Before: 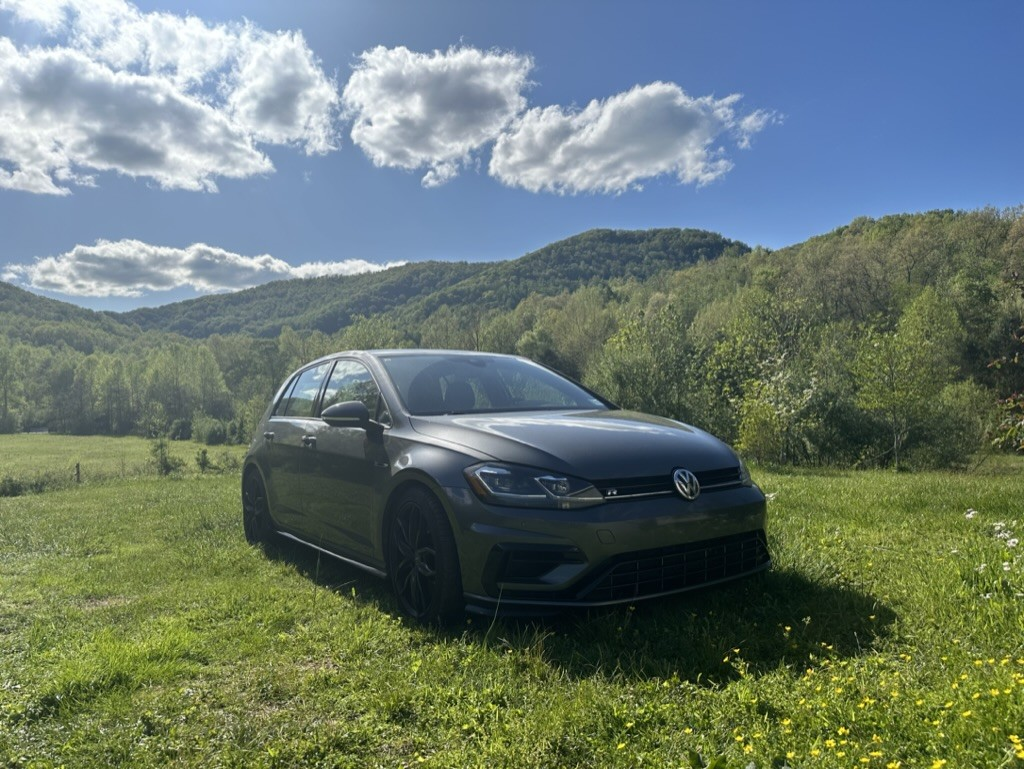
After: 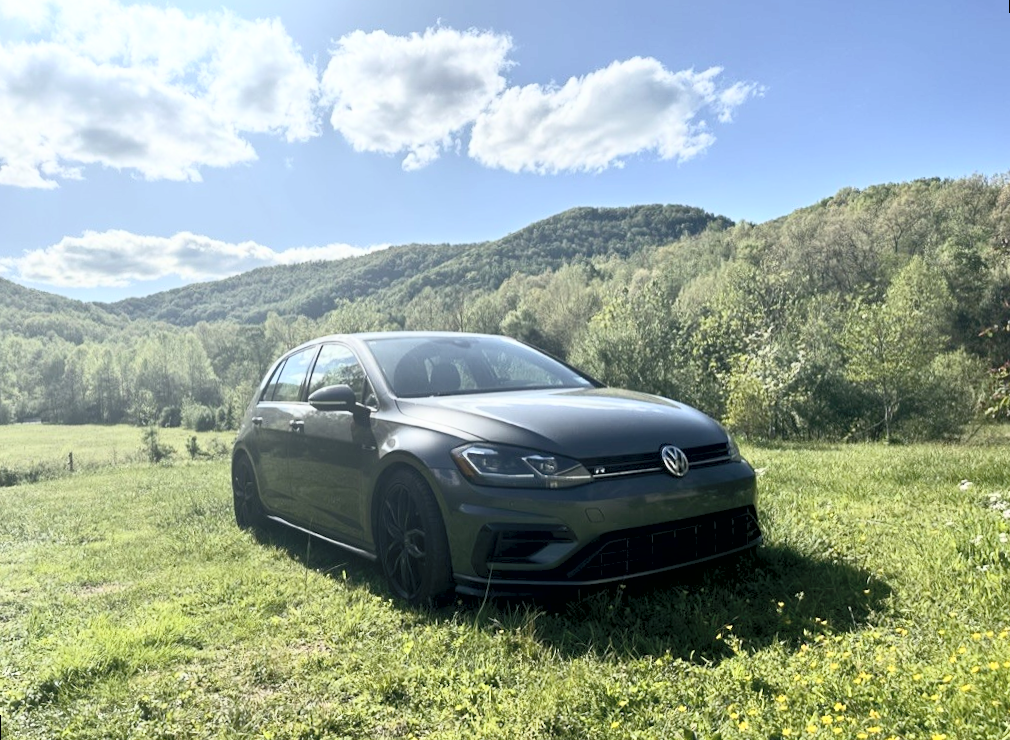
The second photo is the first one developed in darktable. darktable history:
contrast brightness saturation: contrast 0.43, brightness 0.56, saturation -0.19
exposure: black level correction 0.005, exposure 0.001 EV, compensate highlight preservation false
rotate and perspective: rotation -1.32°, lens shift (horizontal) -0.031, crop left 0.015, crop right 0.985, crop top 0.047, crop bottom 0.982
